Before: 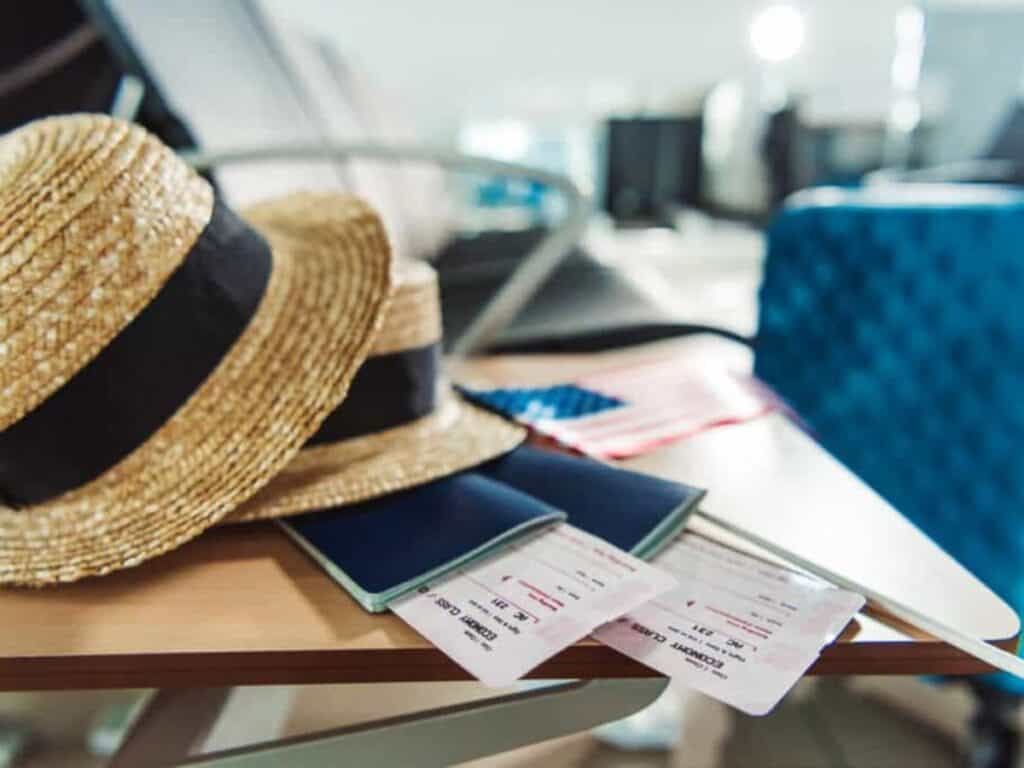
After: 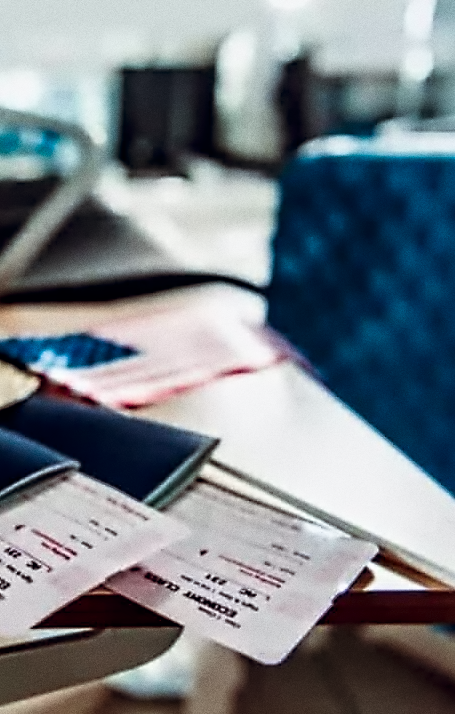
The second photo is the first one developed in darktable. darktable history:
contrast equalizer: octaves 7, y [[0.5, 0.542, 0.583, 0.625, 0.667, 0.708], [0.5 ×6], [0.5 ×6], [0, 0.033, 0.067, 0.1, 0.133, 0.167], [0, 0.05, 0.1, 0.15, 0.2, 0.25]]
sharpen: amount 0.2
filmic rgb: black relative exposure -4.93 EV, white relative exposure 2.84 EV, hardness 3.72
grain: coarseness 0.47 ISO
crop: left 47.628%, top 6.643%, right 7.874%
color balance rgb: shadows lift › chroma 9.92%, shadows lift › hue 45.12°, power › luminance 3.26%, power › hue 231.93°, global offset › luminance 0.4%, global offset › chroma 0.21%, global offset › hue 255.02°
contrast brightness saturation: brightness -0.25, saturation 0.2
